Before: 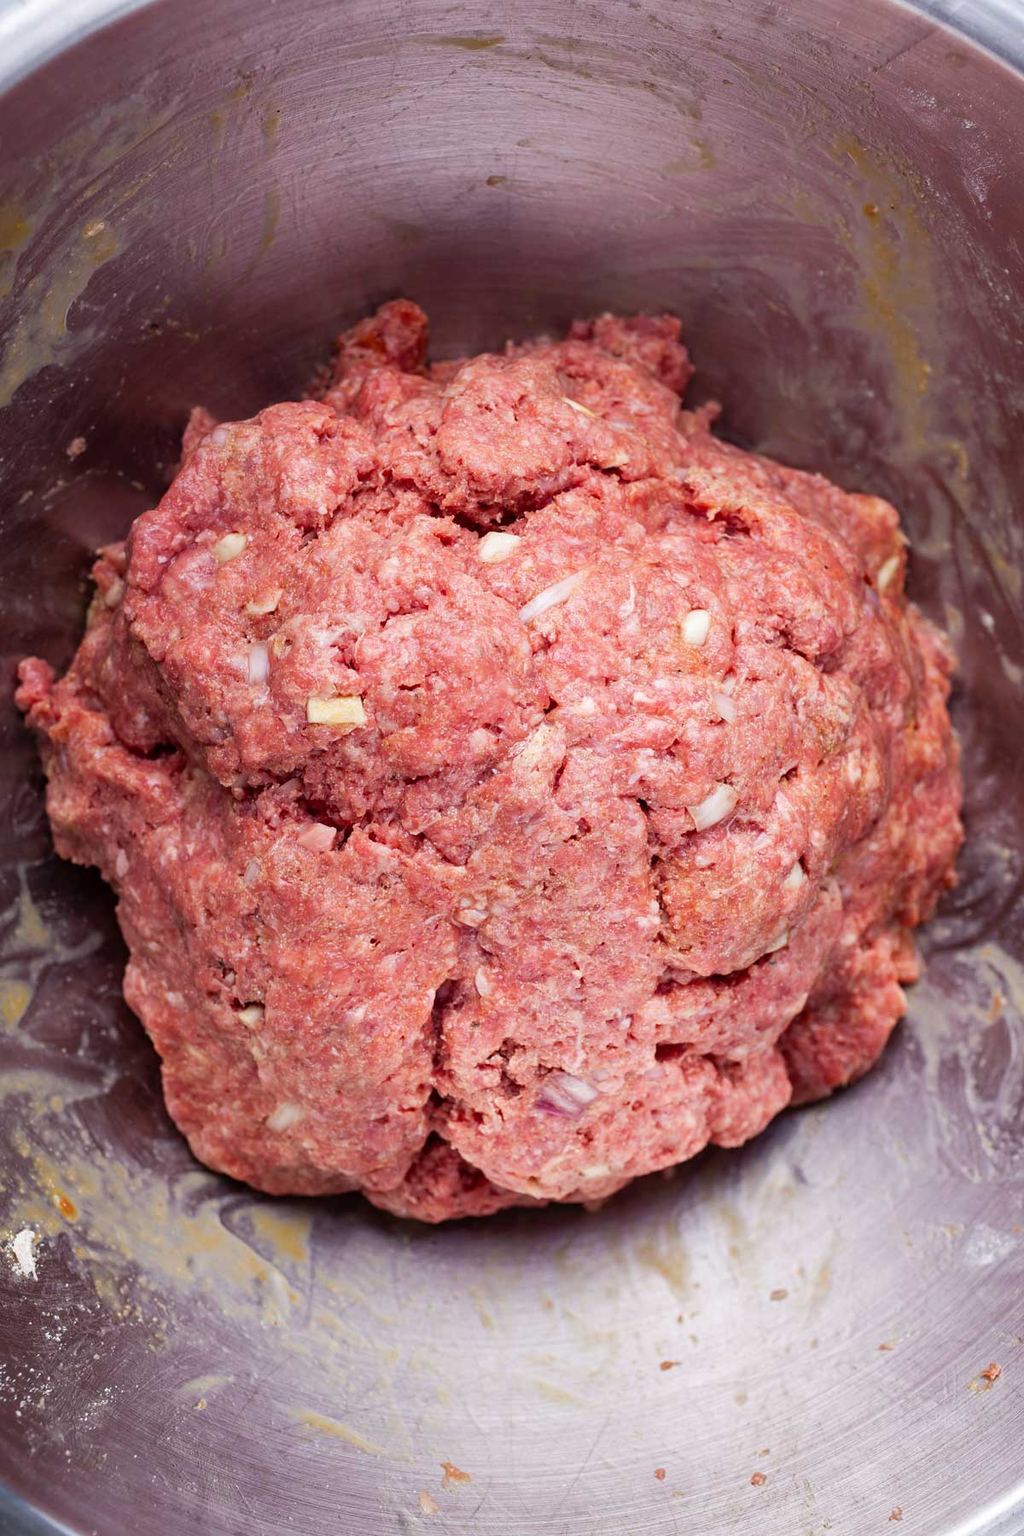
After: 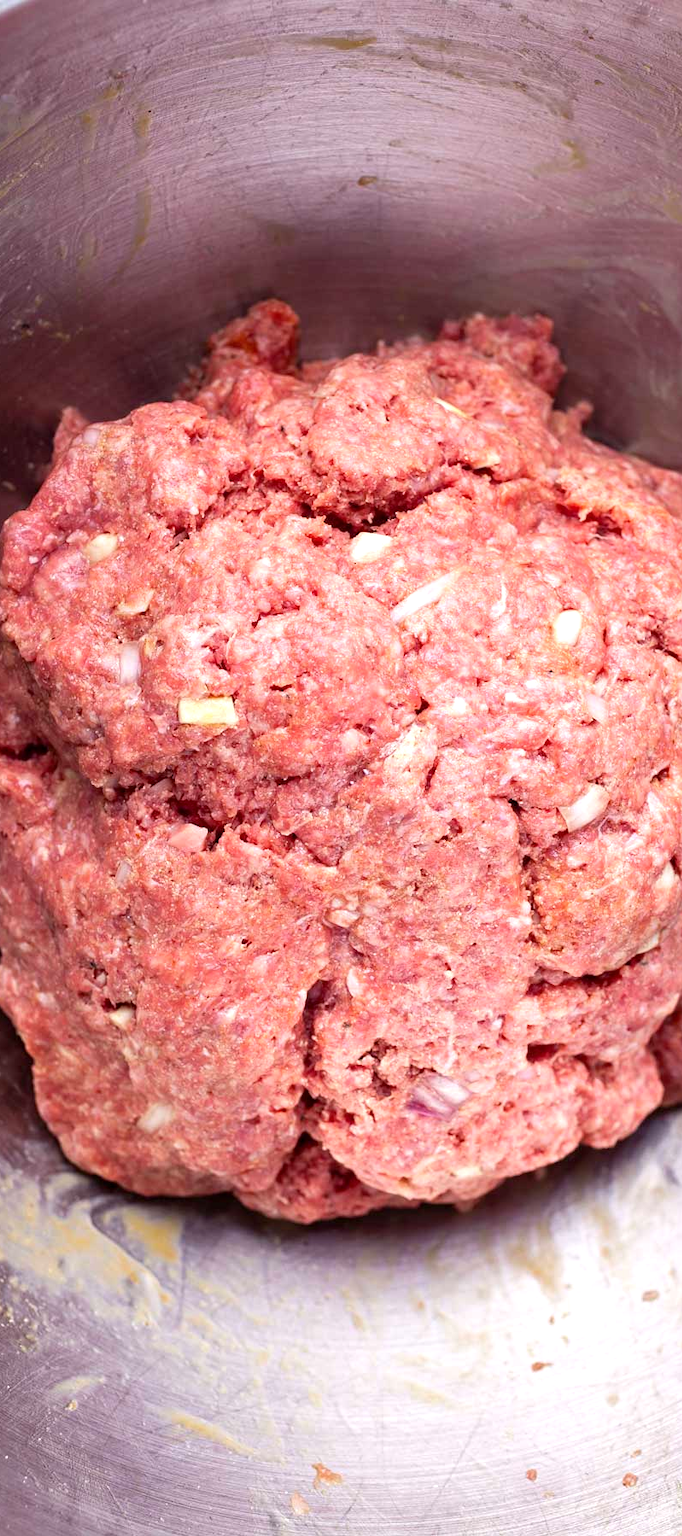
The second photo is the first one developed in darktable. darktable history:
crop and rotate: left 12.648%, right 20.685%
exposure: black level correction 0.001, exposure 0.5 EV, compensate exposure bias true, compensate highlight preservation false
